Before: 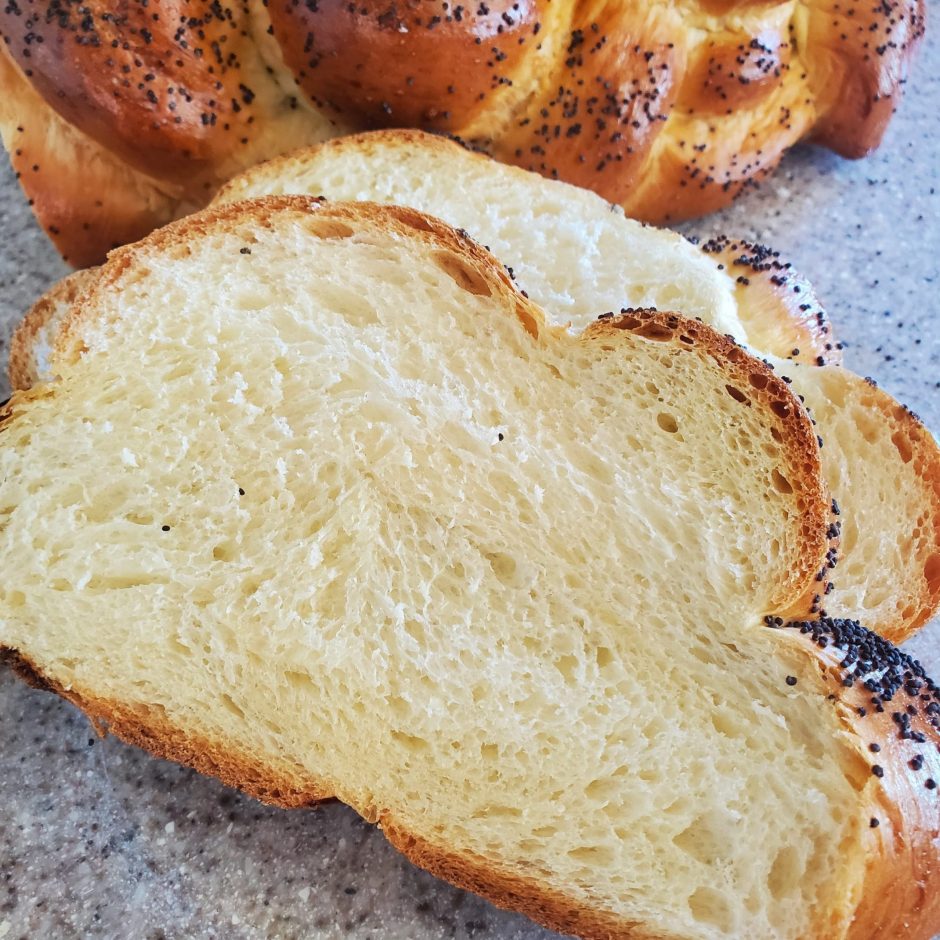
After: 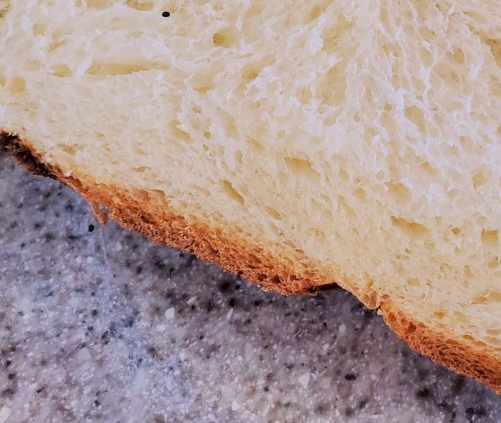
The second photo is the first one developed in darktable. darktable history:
exposure: black level correction 0.001, exposure 0.14 EV, compensate highlight preservation false
filmic rgb: black relative exposure -7.32 EV, white relative exposure 5.09 EV, hardness 3.2
crop and rotate: top 54.778%, right 46.61%, bottom 0.159%
white balance: red 1.066, blue 1.119
local contrast: highlights 100%, shadows 100%, detail 120%, midtone range 0.2
